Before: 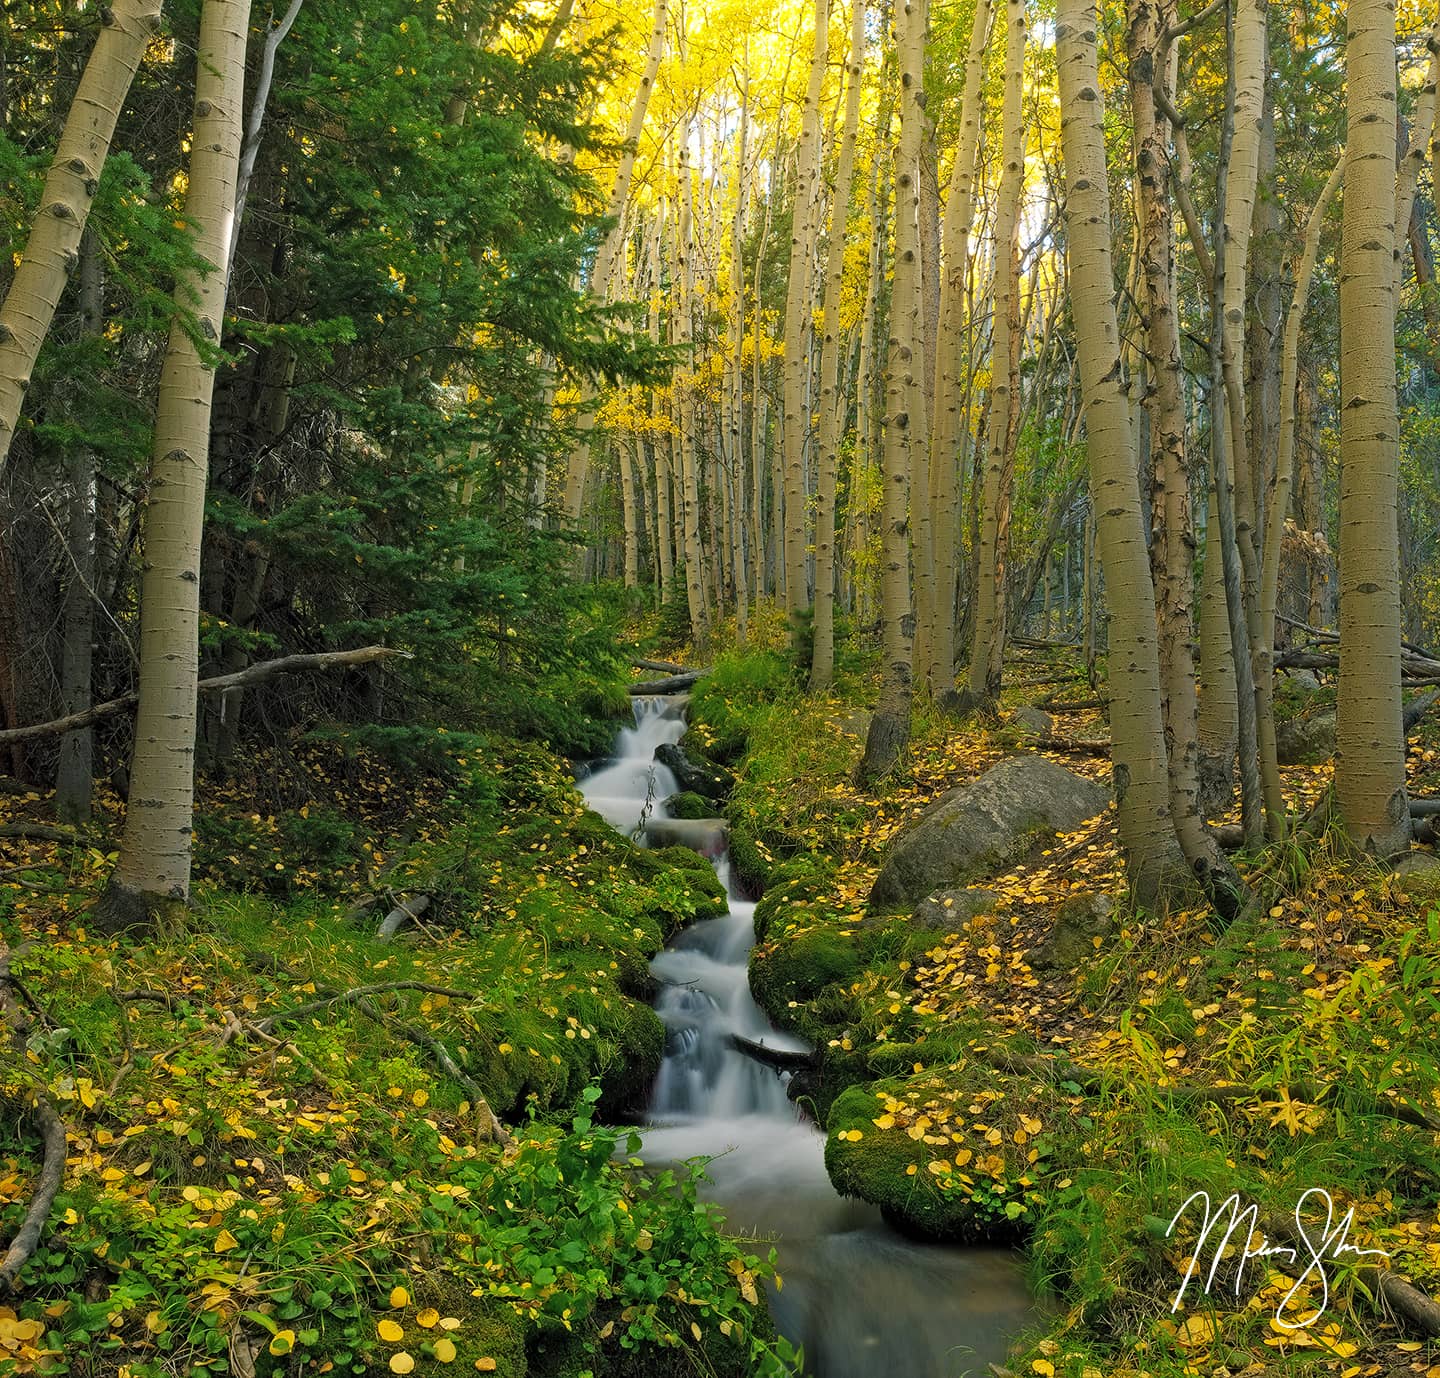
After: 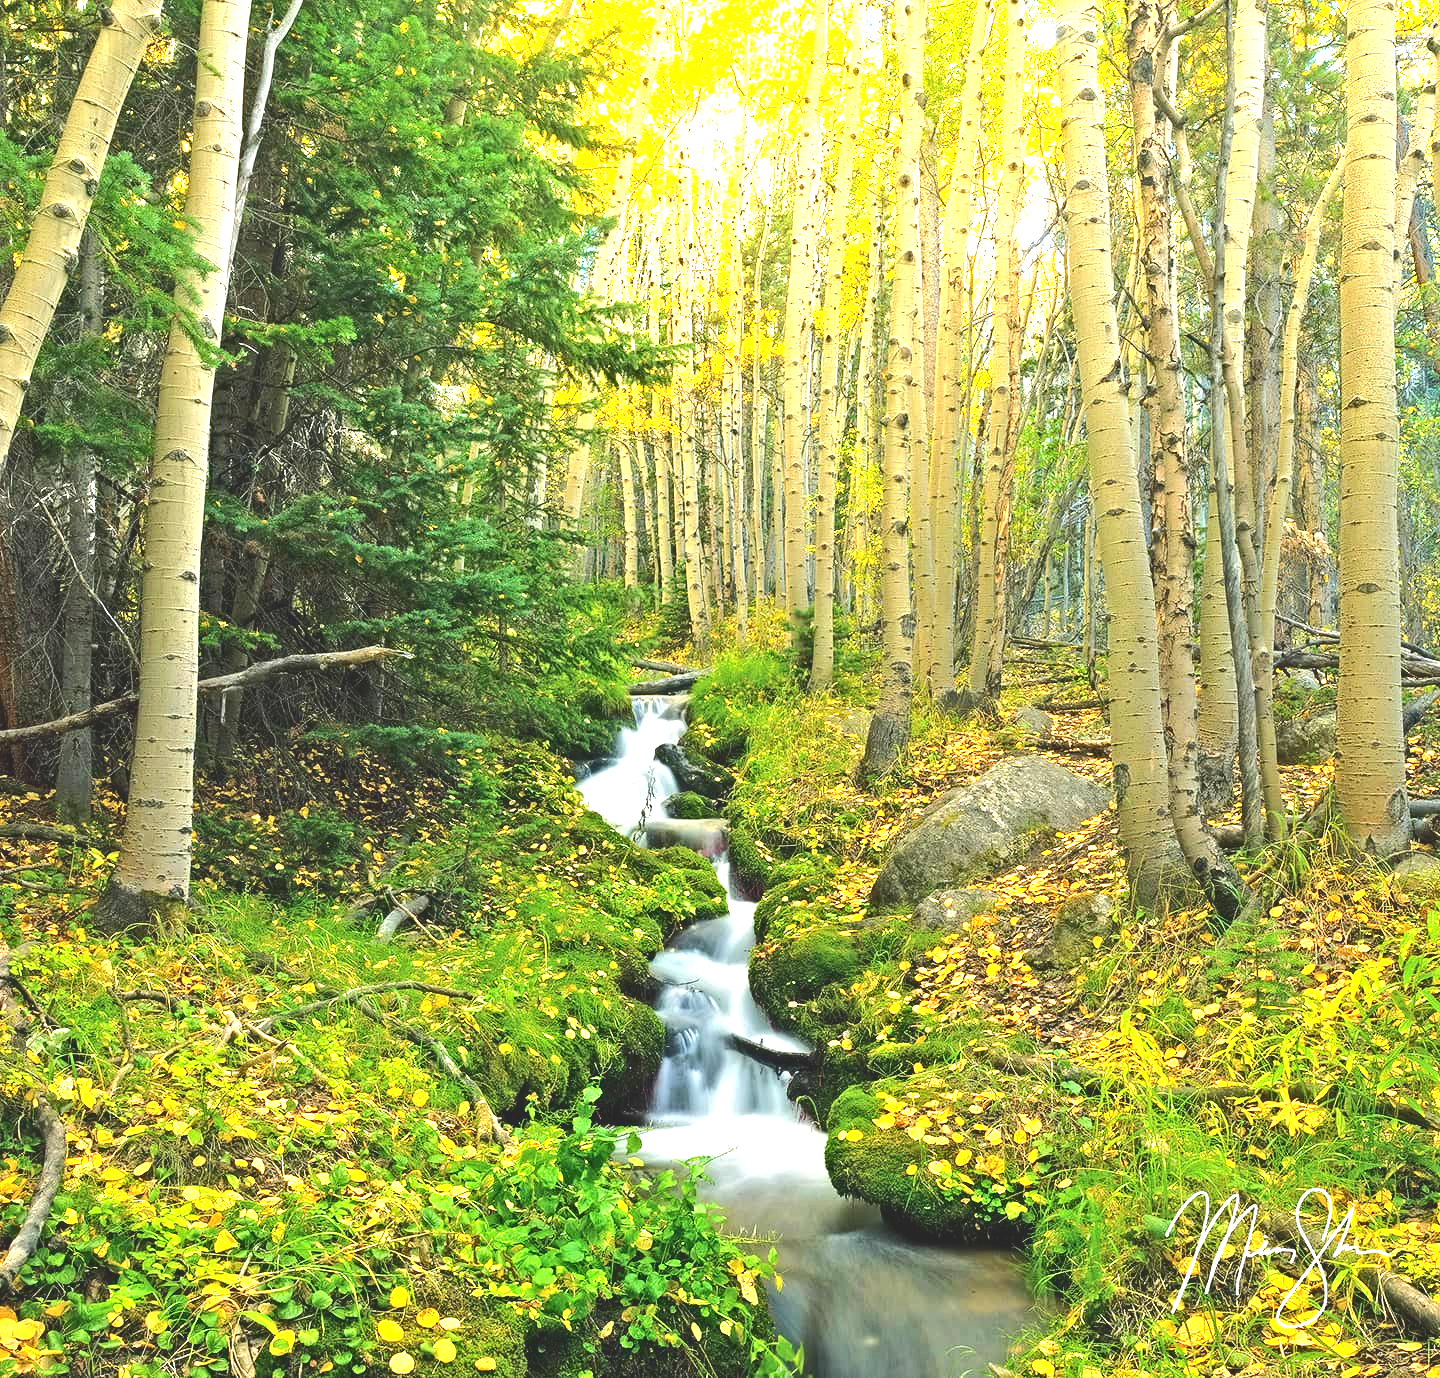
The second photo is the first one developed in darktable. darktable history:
tone curve: curves: ch0 [(0, 0) (0.003, 0.156) (0.011, 0.156) (0.025, 0.157) (0.044, 0.164) (0.069, 0.172) (0.1, 0.181) (0.136, 0.191) (0.177, 0.214) (0.224, 0.245) (0.277, 0.285) (0.335, 0.333) (0.399, 0.387) (0.468, 0.471) (0.543, 0.556) (0.623, 0.648) (0.709, 0.734) (0.801, 0.809) (0.898, 0.891) (1, 1)], color space Lab, independent channels, preserve colors none
exposure: black level correction 0, exposure 1.907 EV, compensate highlight preservation false
